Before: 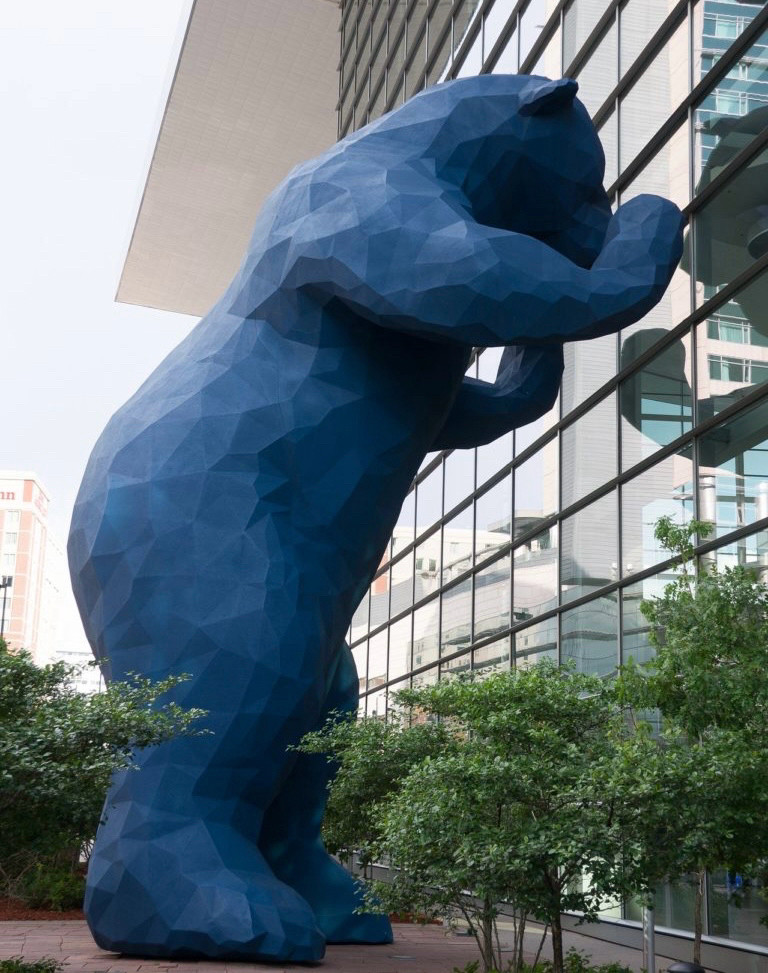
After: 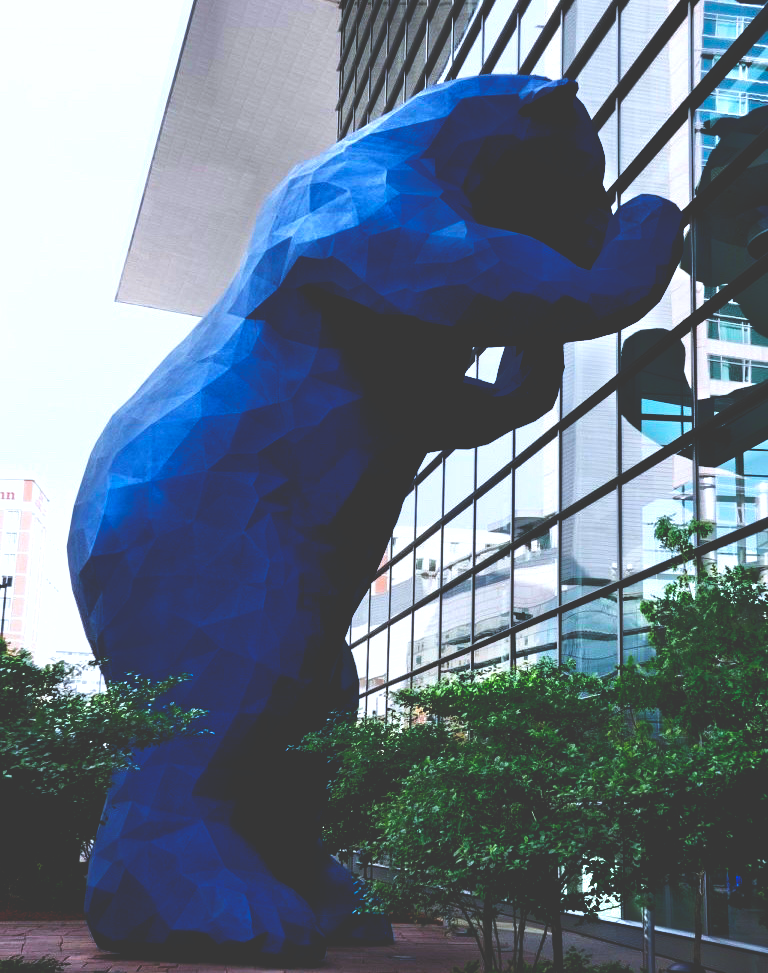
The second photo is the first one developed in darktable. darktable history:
exposure: black level correction 0, exposure 0.394 EV, compensate highlight preservation false
color calibration: x 0.366, y 0.379, temperature 4399.5 K
tone equalizer: -7 EV -0.596 EV, -6 EV 1.02 EV, -5 EV -0.457 EV, -4 EV 0.398 EV, -3 EV 0.41 EV, -2 EV 0.147 EV, -1 EV -0.142 EV, +0 EV -0.404 EV
base curve: curves: ch0 [(0, 0.036) (0.083, 0.04) (0.804, 1)], preserve colors none
